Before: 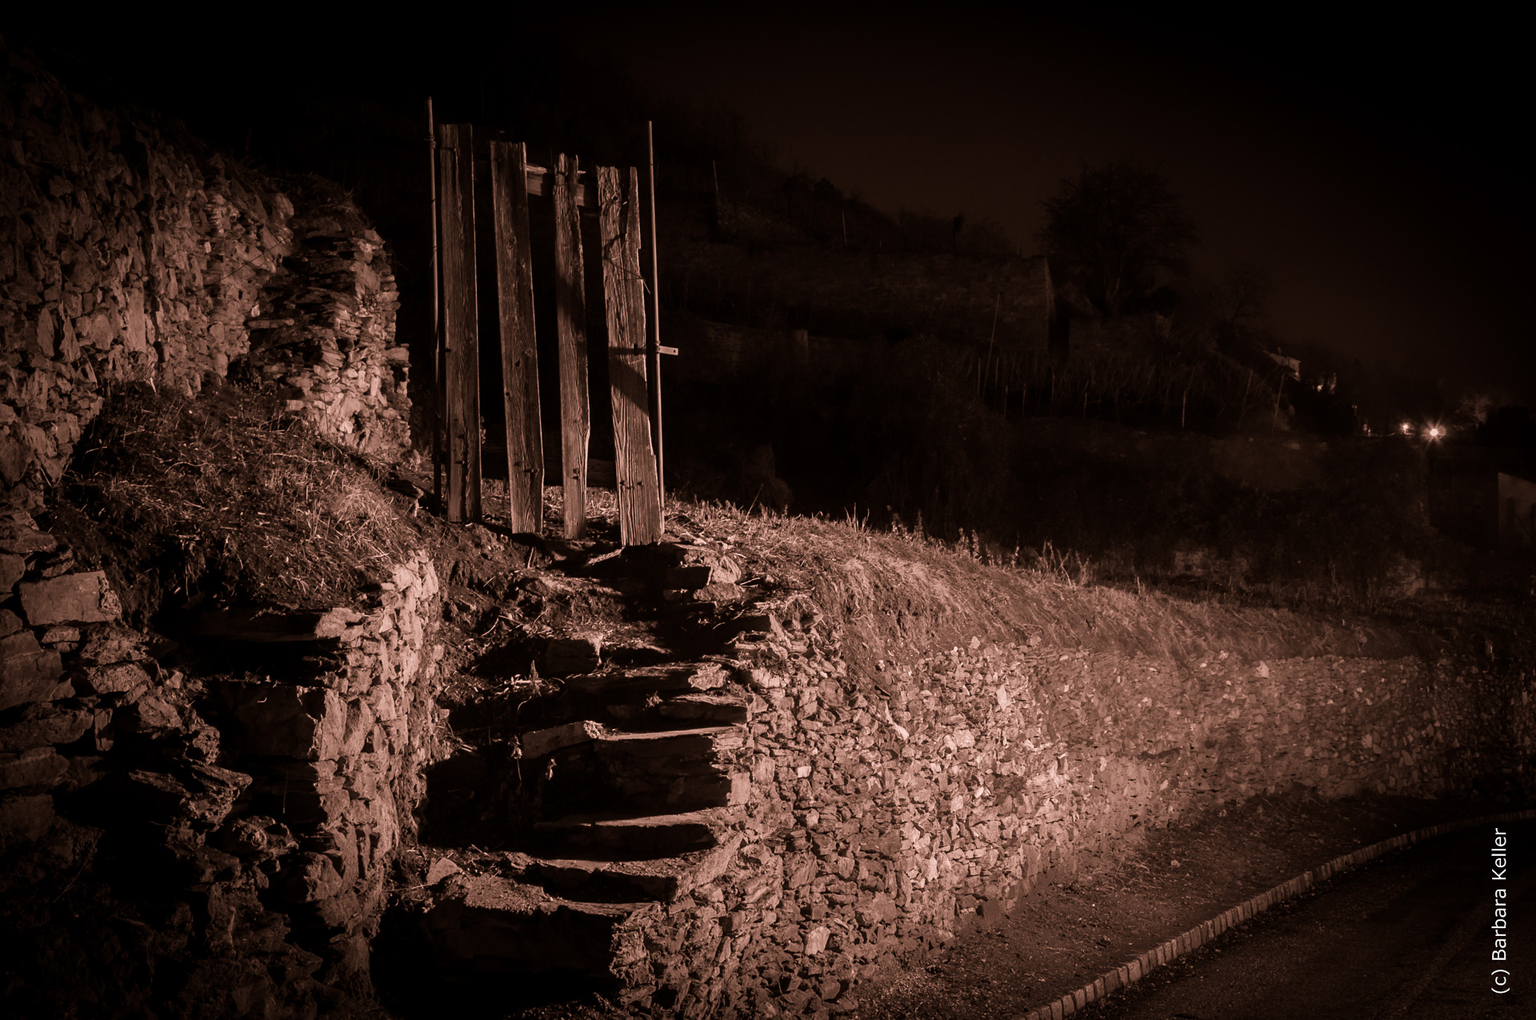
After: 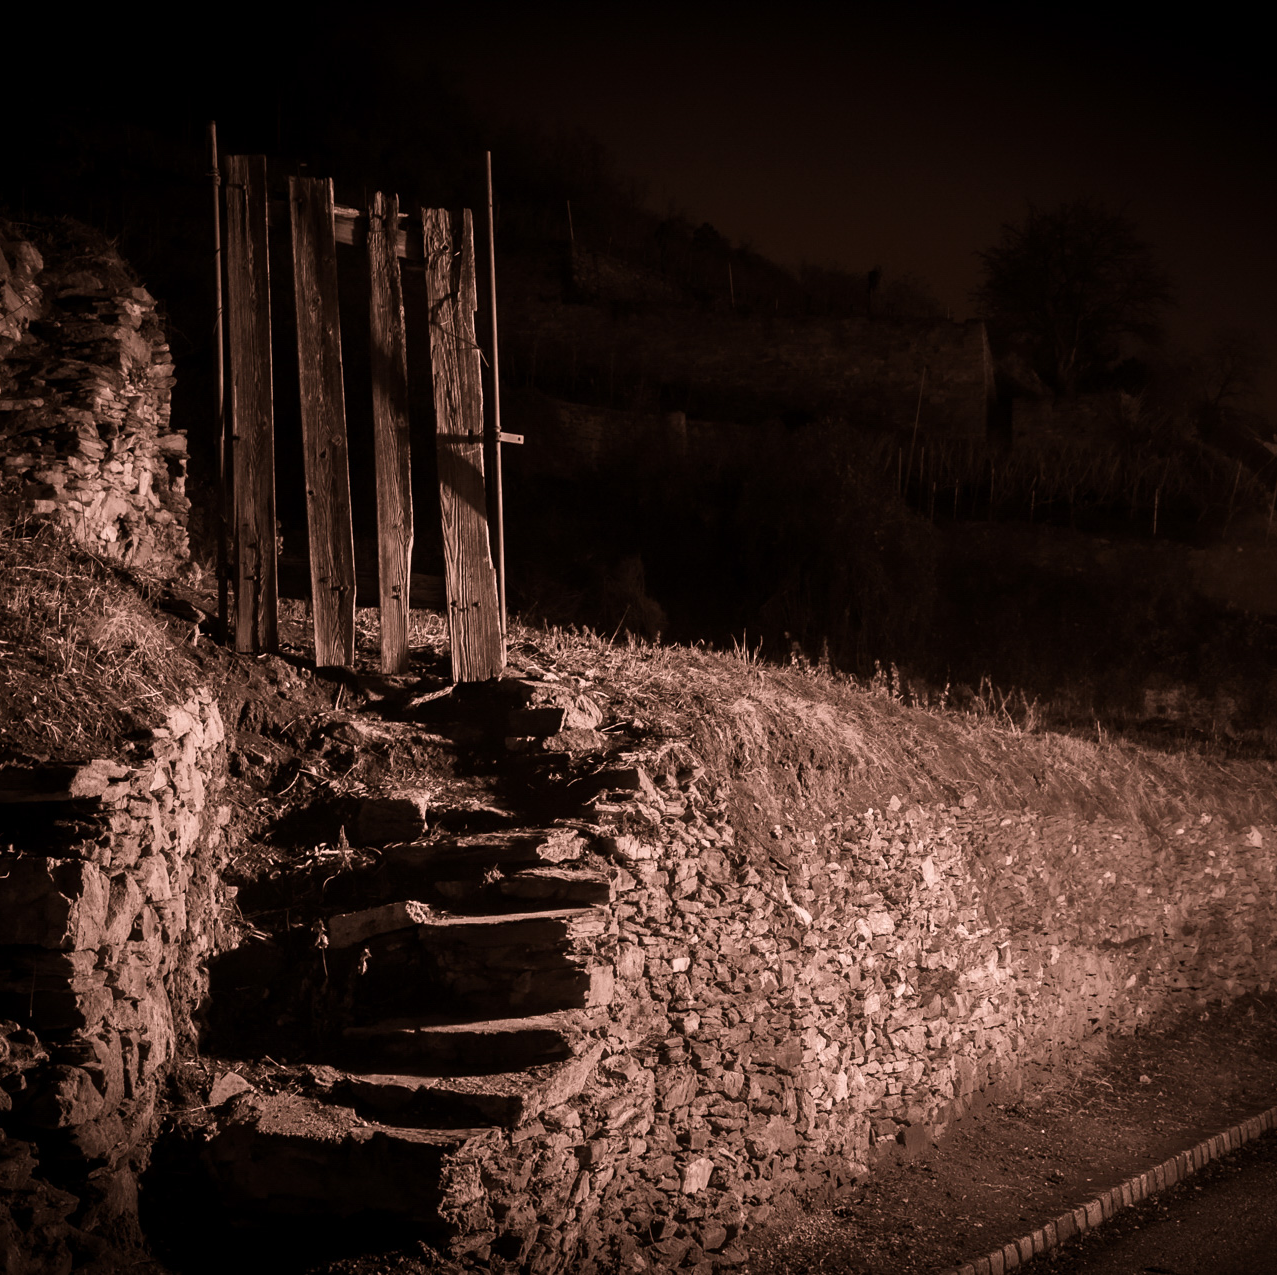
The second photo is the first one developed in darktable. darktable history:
contrast brightness saturation: contrast 0.15, brightness 0.05
crop: left 16.899%, right 16.556%
